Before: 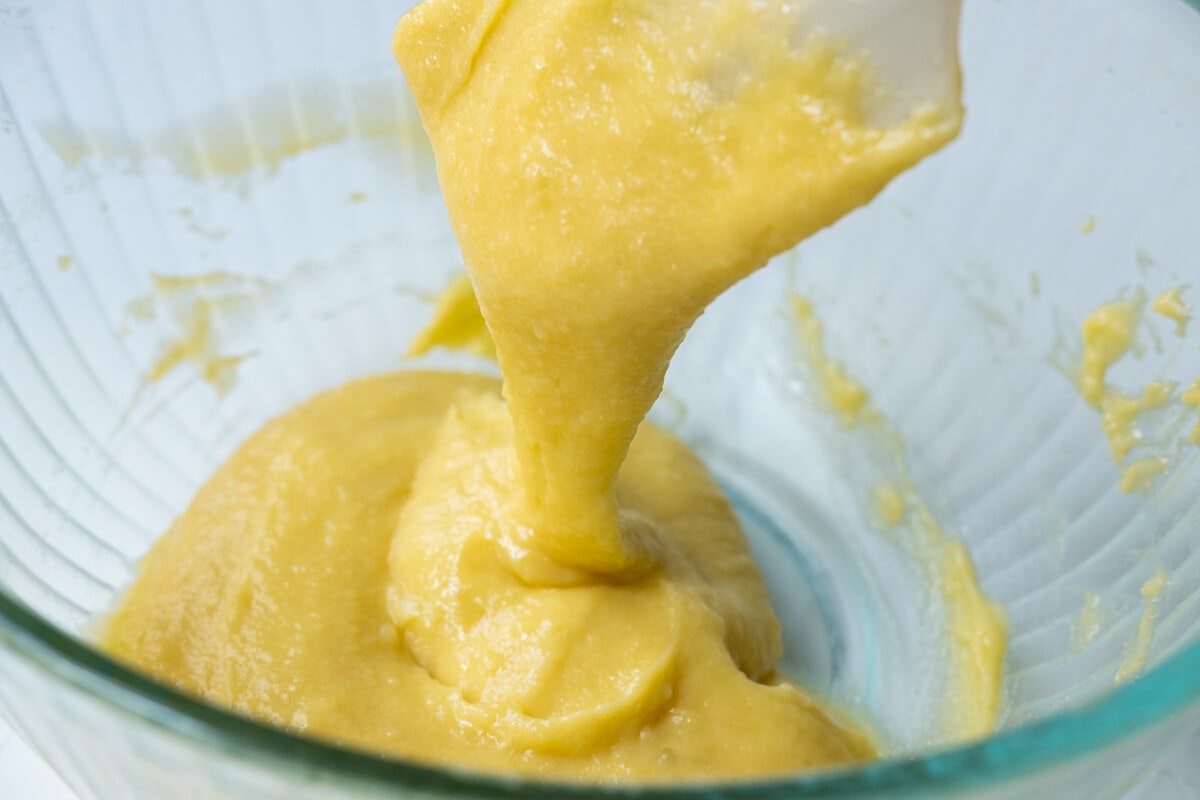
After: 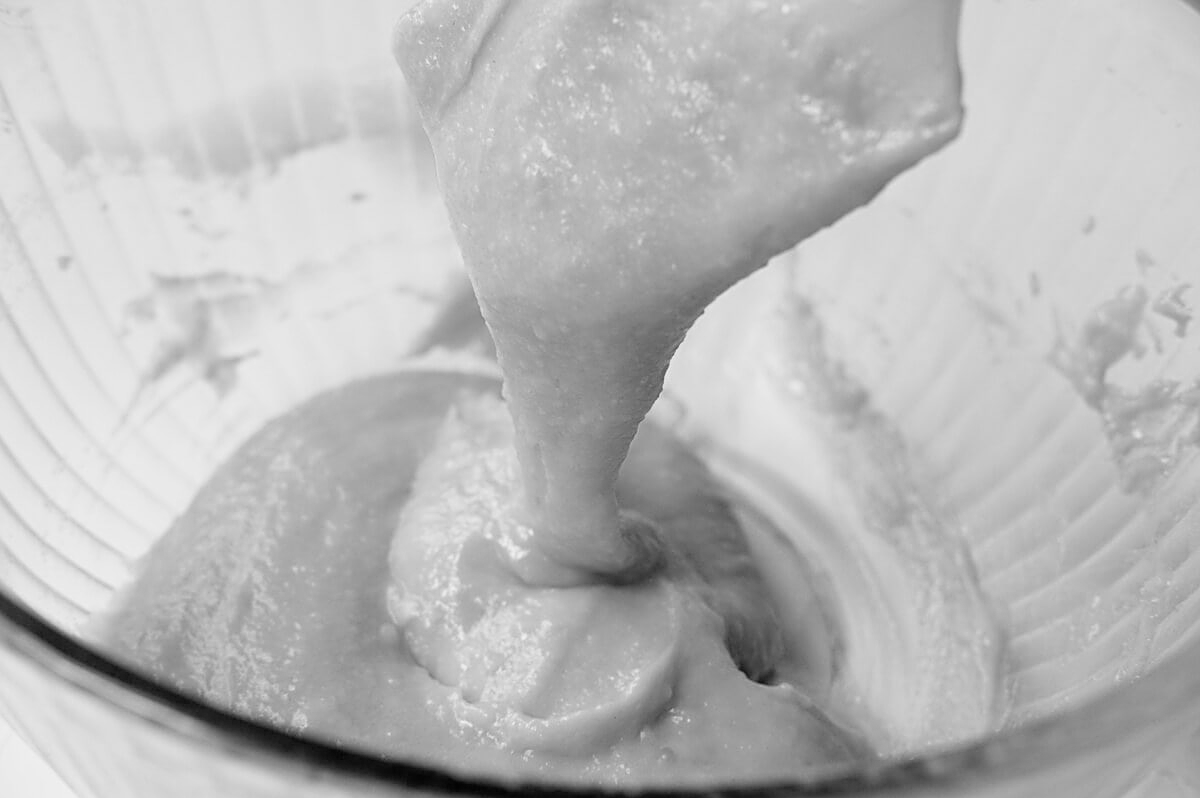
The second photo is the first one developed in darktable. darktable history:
color calibration: output gray [0.21, 0.42, 0.37, 0], gray › normalize channels true, illuminant same as pipeline (D50), adaptation XYZ, x 0.346, y 0.359, gamut compression 0
sharpen: on, module defaults
crop: top 0.05%, bottom 0.098%
filmic rgb: black relative exposure -3.72 EV, white relative exposure 2.77 EV, dynamic range scaling -5.32%, hardness 3.03
color correction: saturation 1.11
white balance: emerald 1
